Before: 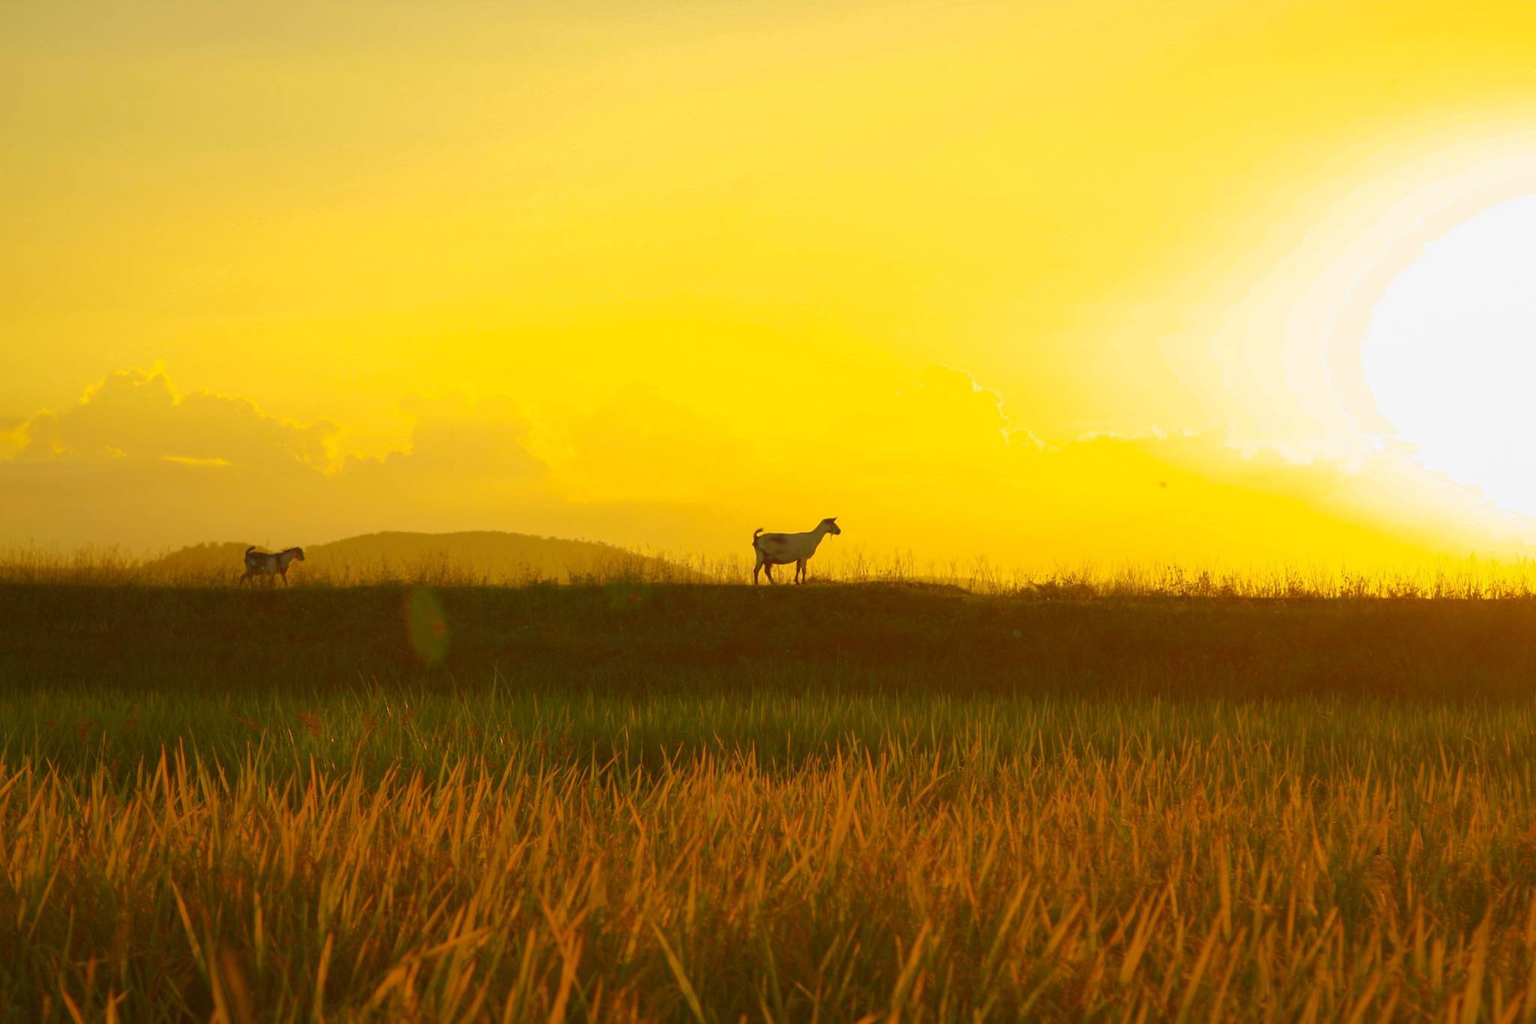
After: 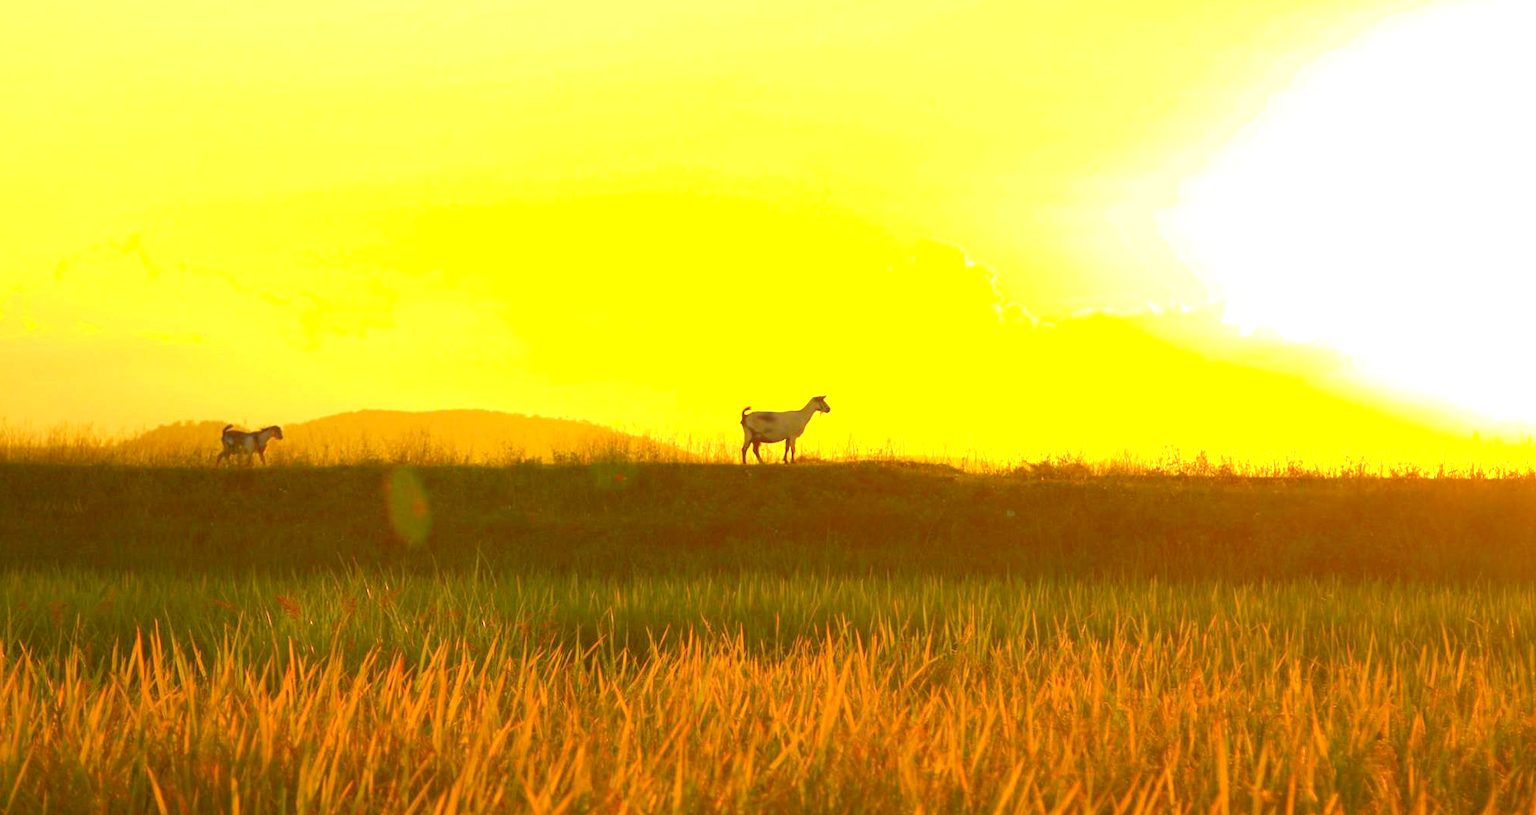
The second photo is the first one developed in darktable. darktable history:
crop and rotate: left 1.814%, top 12.818%, right 0.25%, bottom 9.225%
exposure: black level correction 0.001, exposure 1.3 EV, compensate highlight preservation false
